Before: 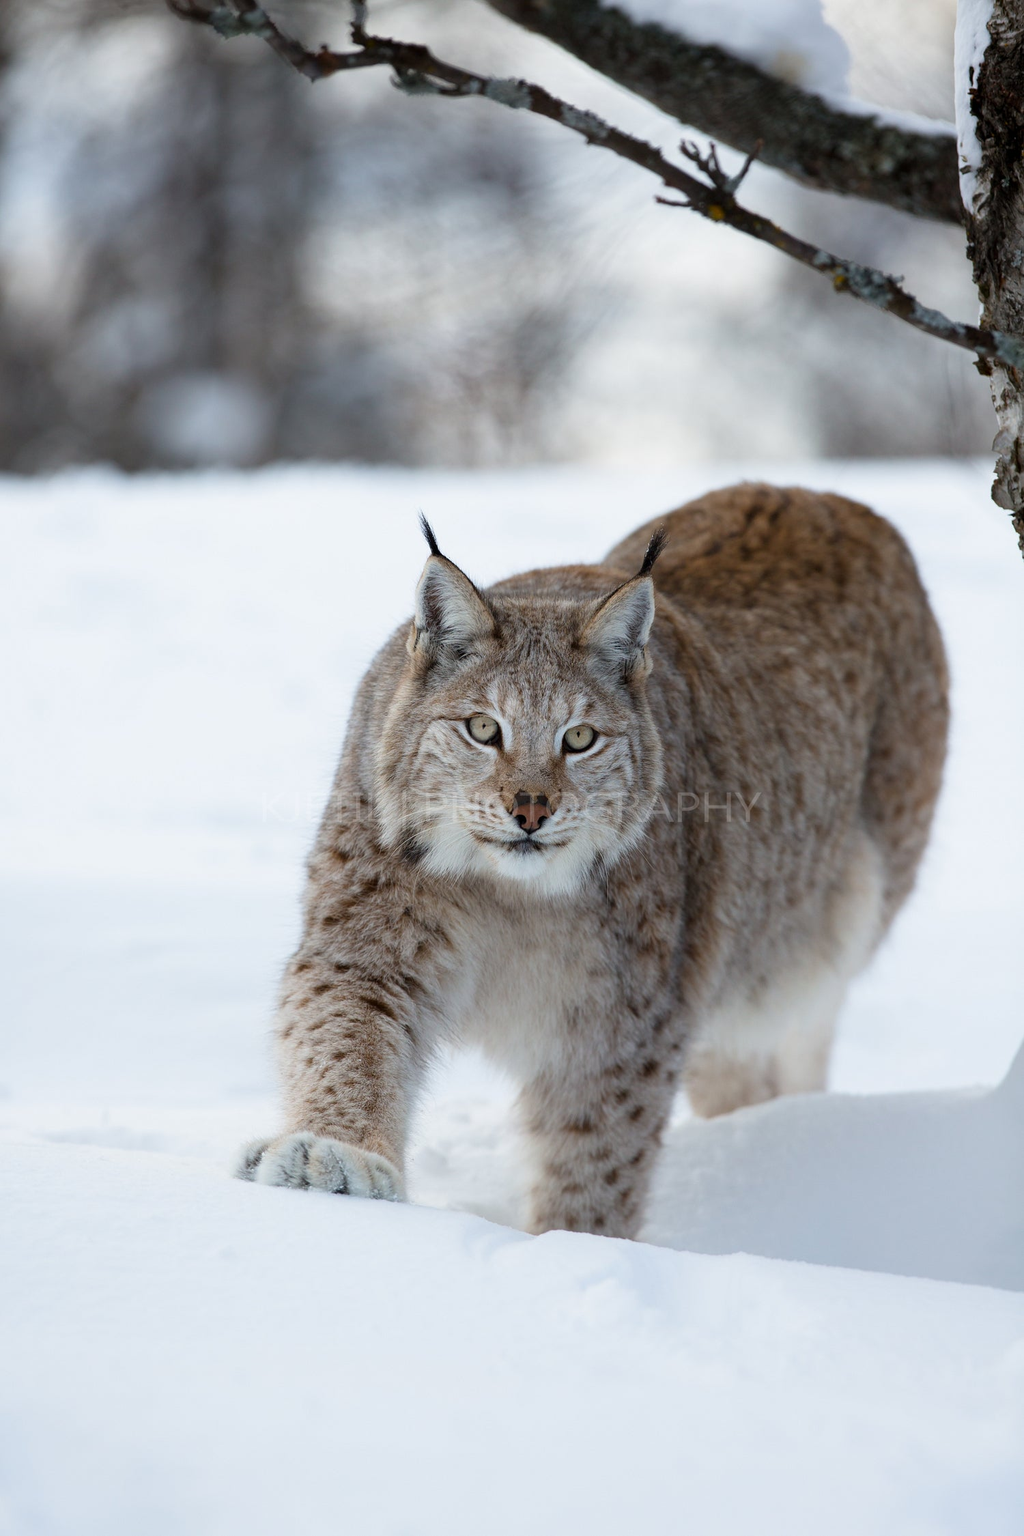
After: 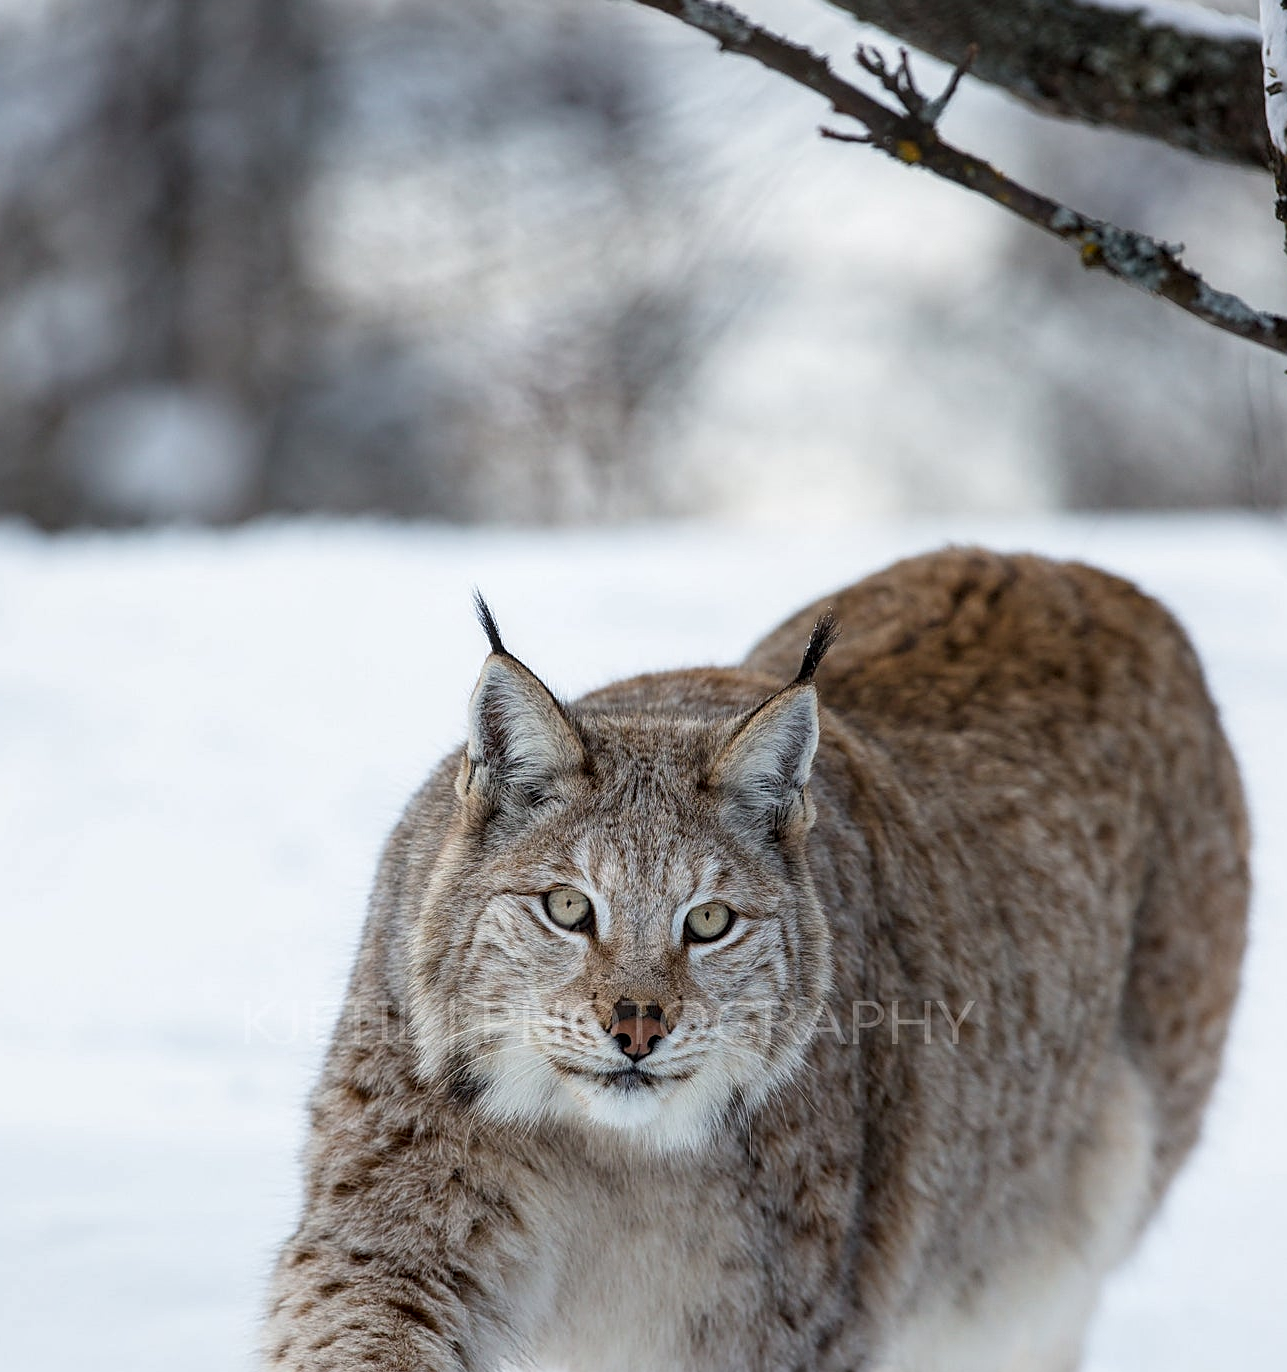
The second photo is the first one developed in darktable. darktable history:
crop and rotate: left 9.389%, top 7.155%, right 4.806%, bottom 31.844%
sharpen: on, module defaults
local contrast: on, module defaults
